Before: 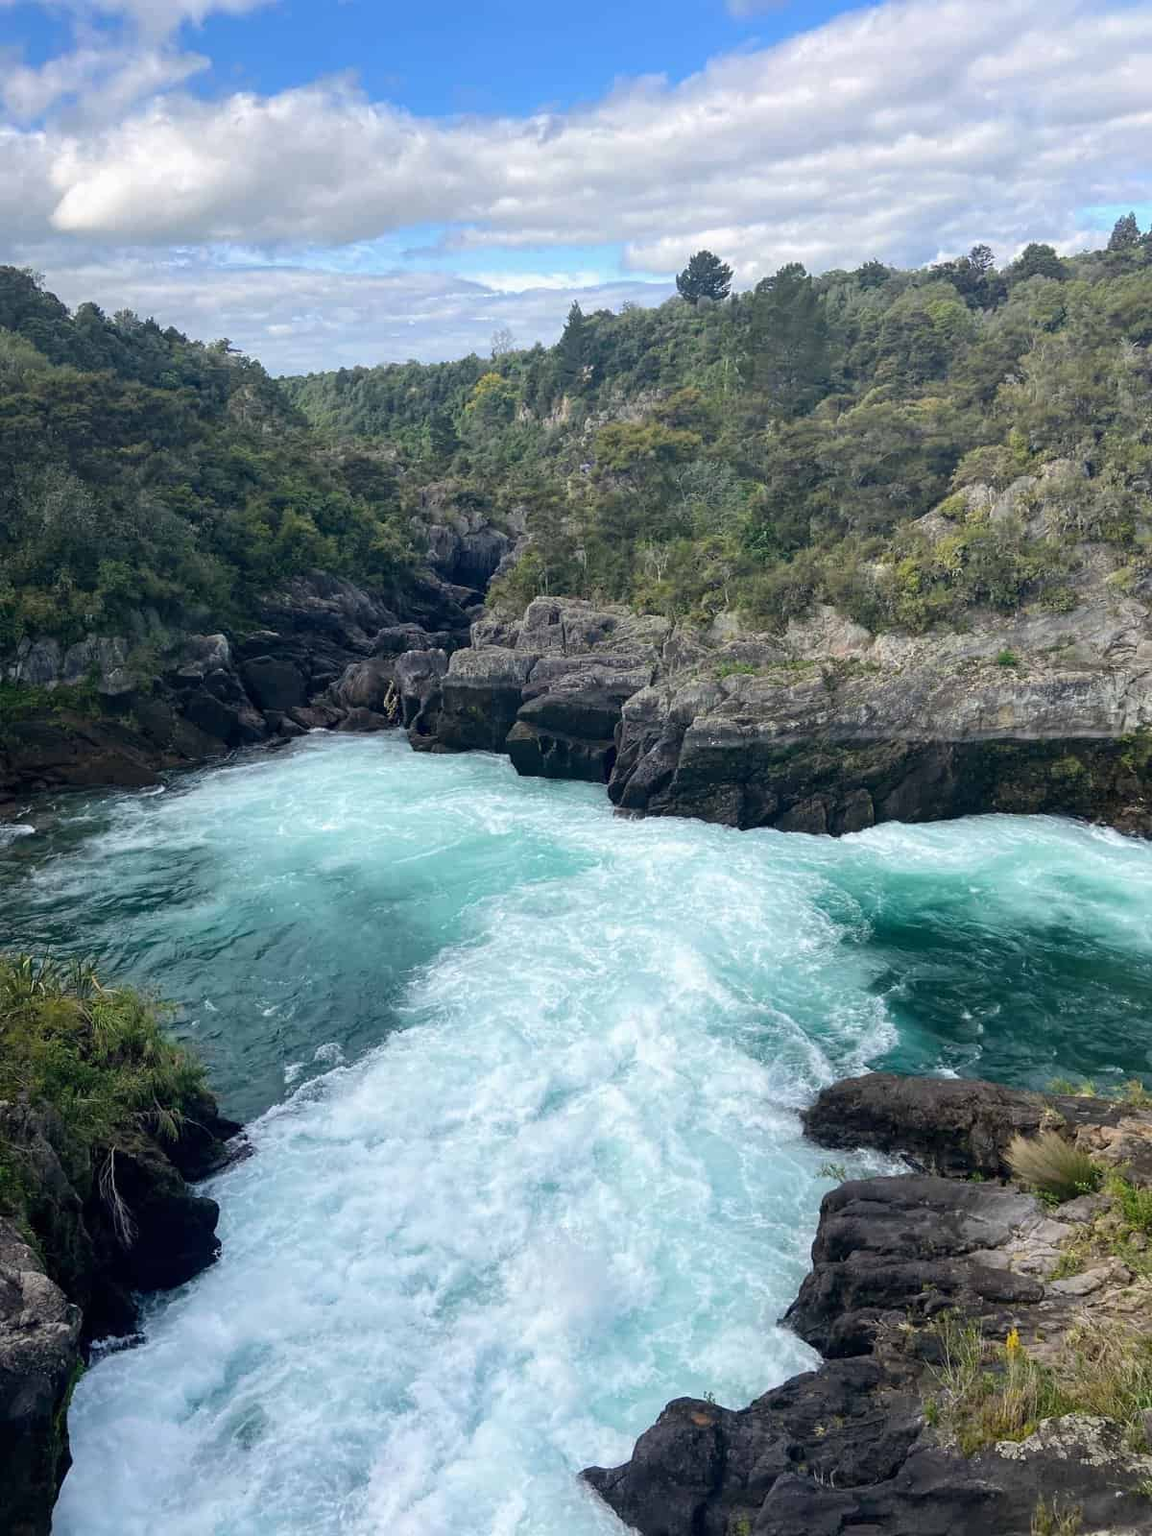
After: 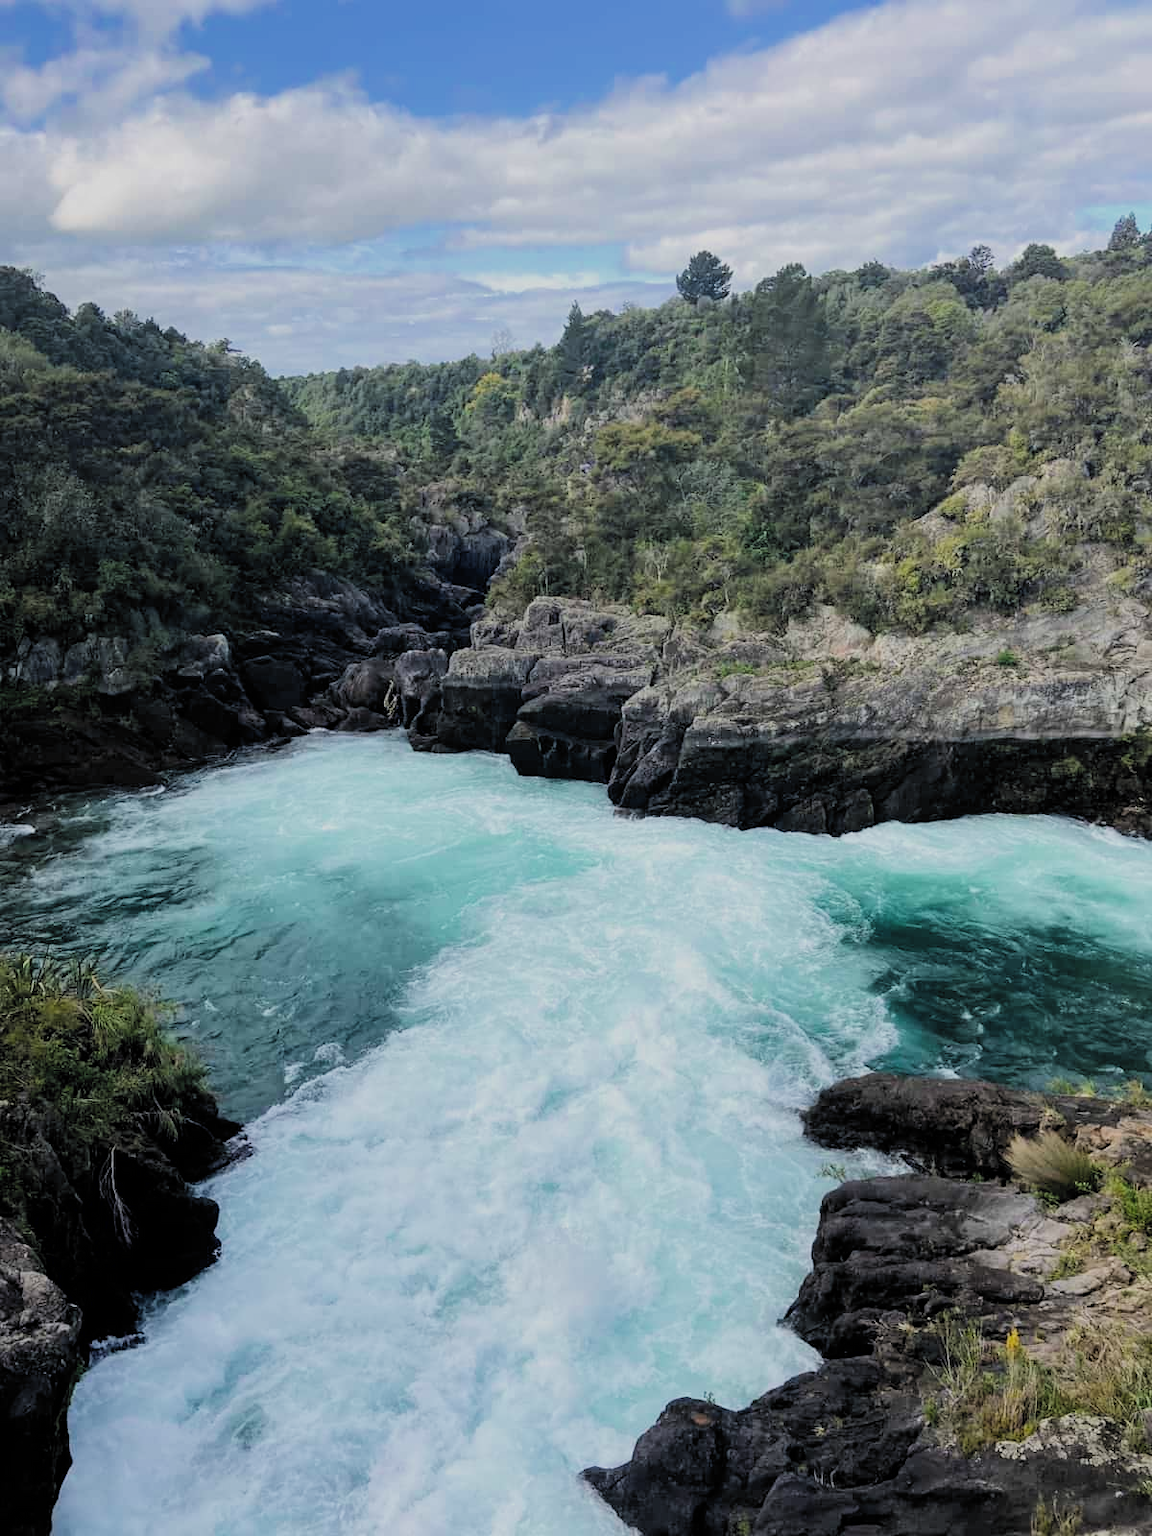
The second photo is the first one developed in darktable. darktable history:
filmic rgb: black relative exposure -5.13 EV, white relative exposure 3.98 EV, hardness 2.9, contrast 1.19, highlights saturation mix -28.99%, preserve chrominance max RGB, color science v6 (2022), contrast in shadows safe, contrast in highlights safe
